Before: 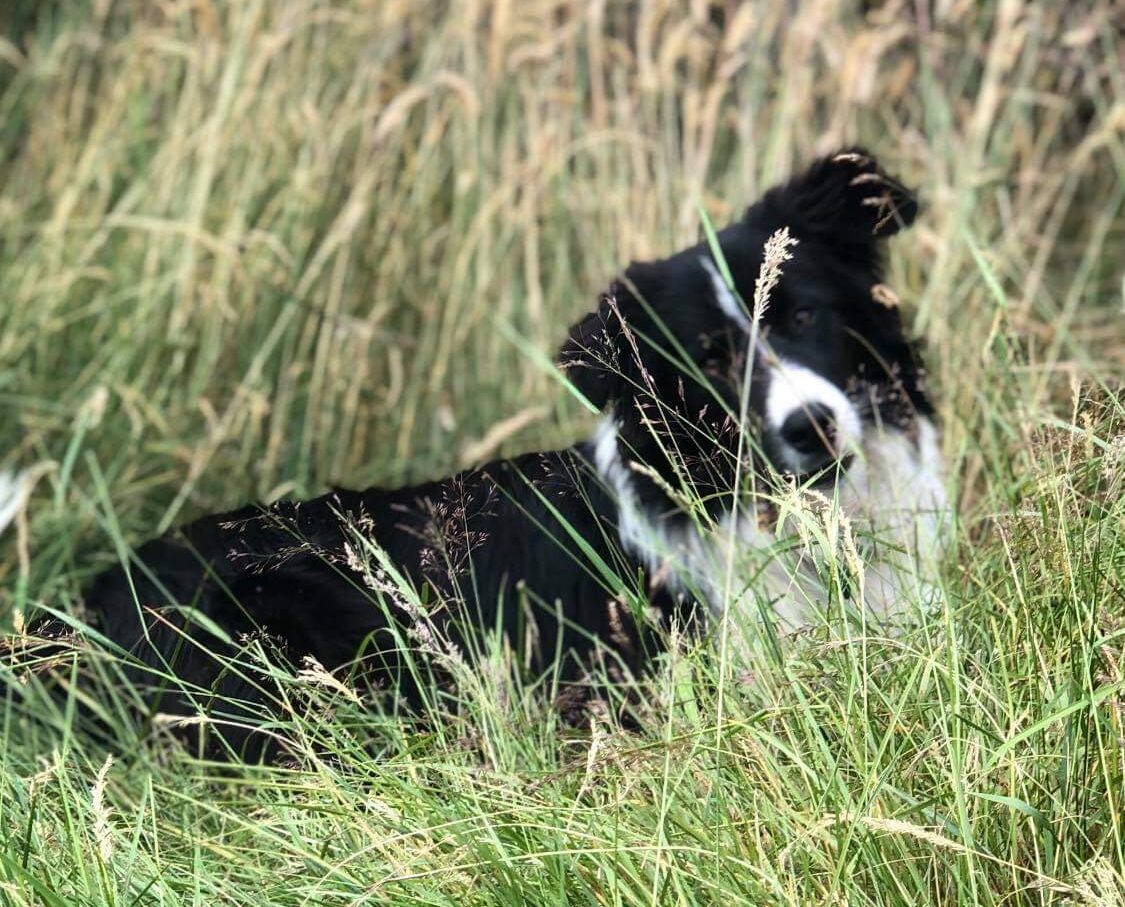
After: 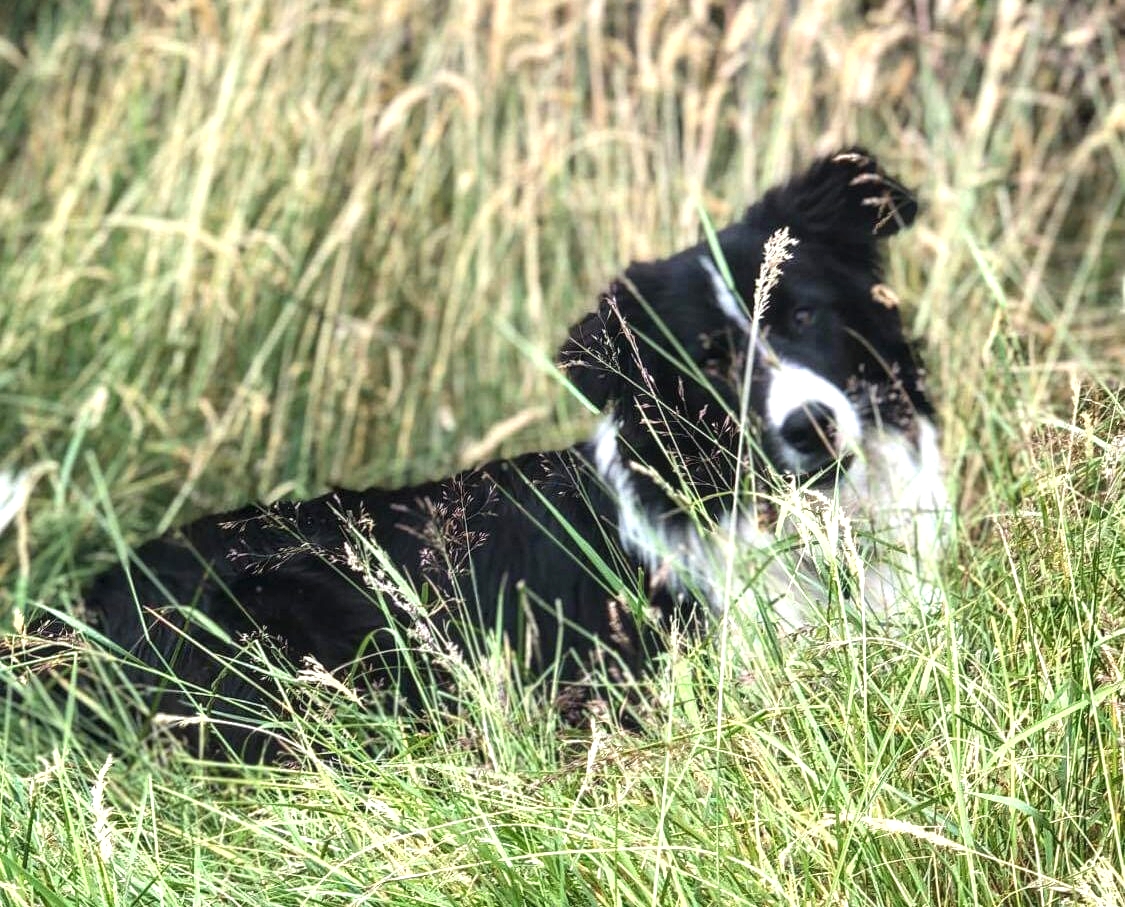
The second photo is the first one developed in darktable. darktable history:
exposure: black level correction -0.002, exposure 0.542 EV, compensate highlight preservation false
local contrast: on, module defaults
